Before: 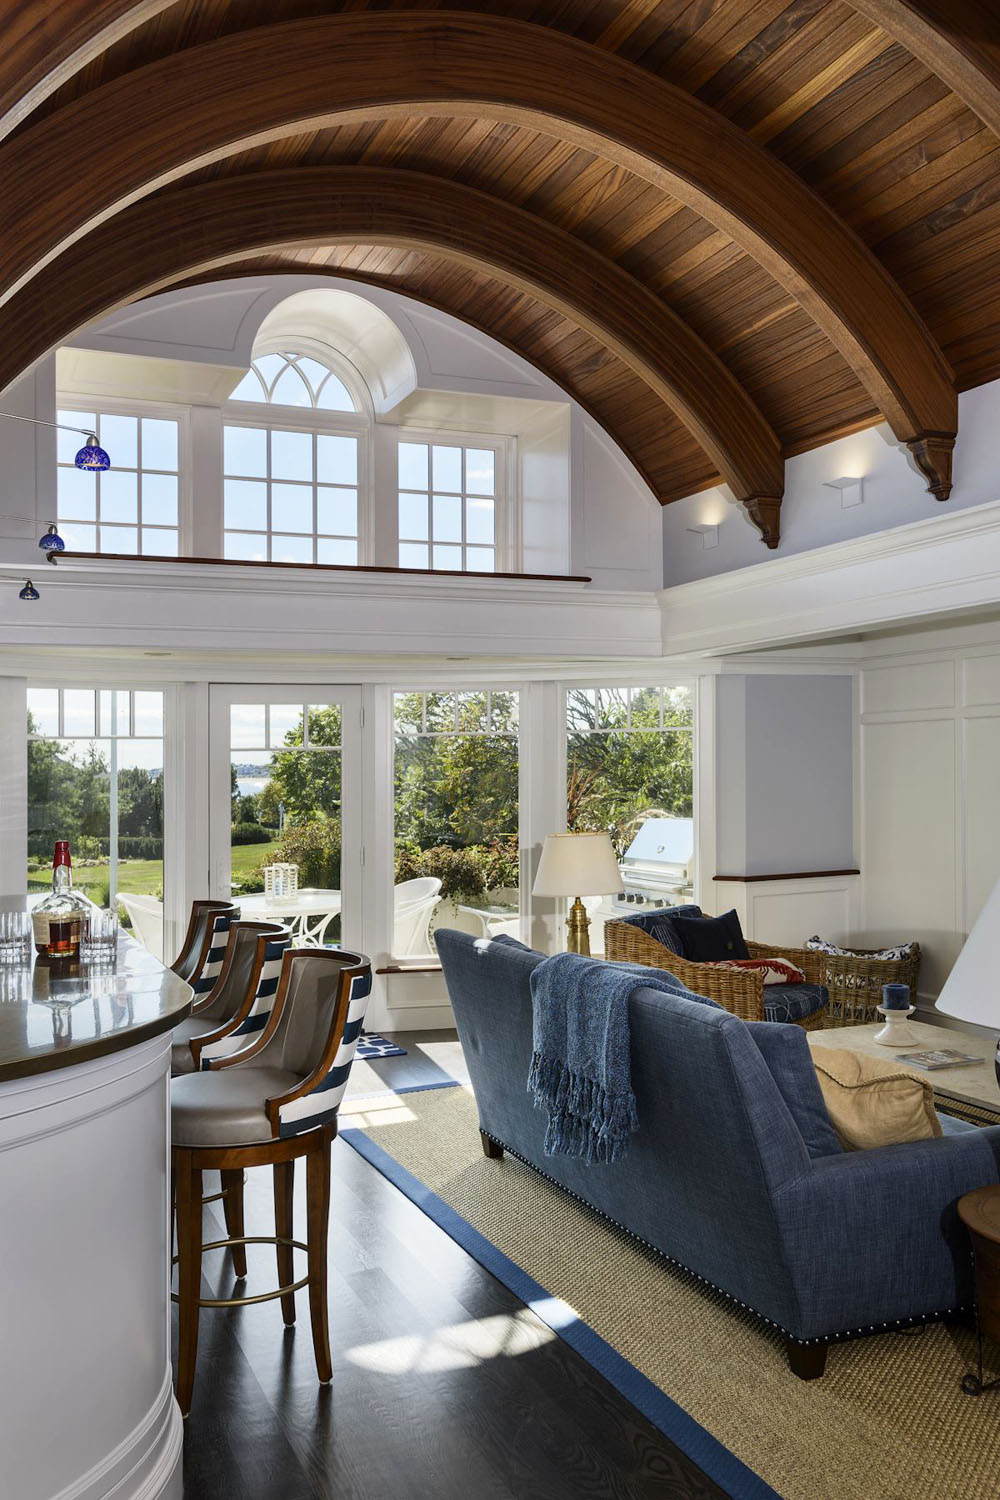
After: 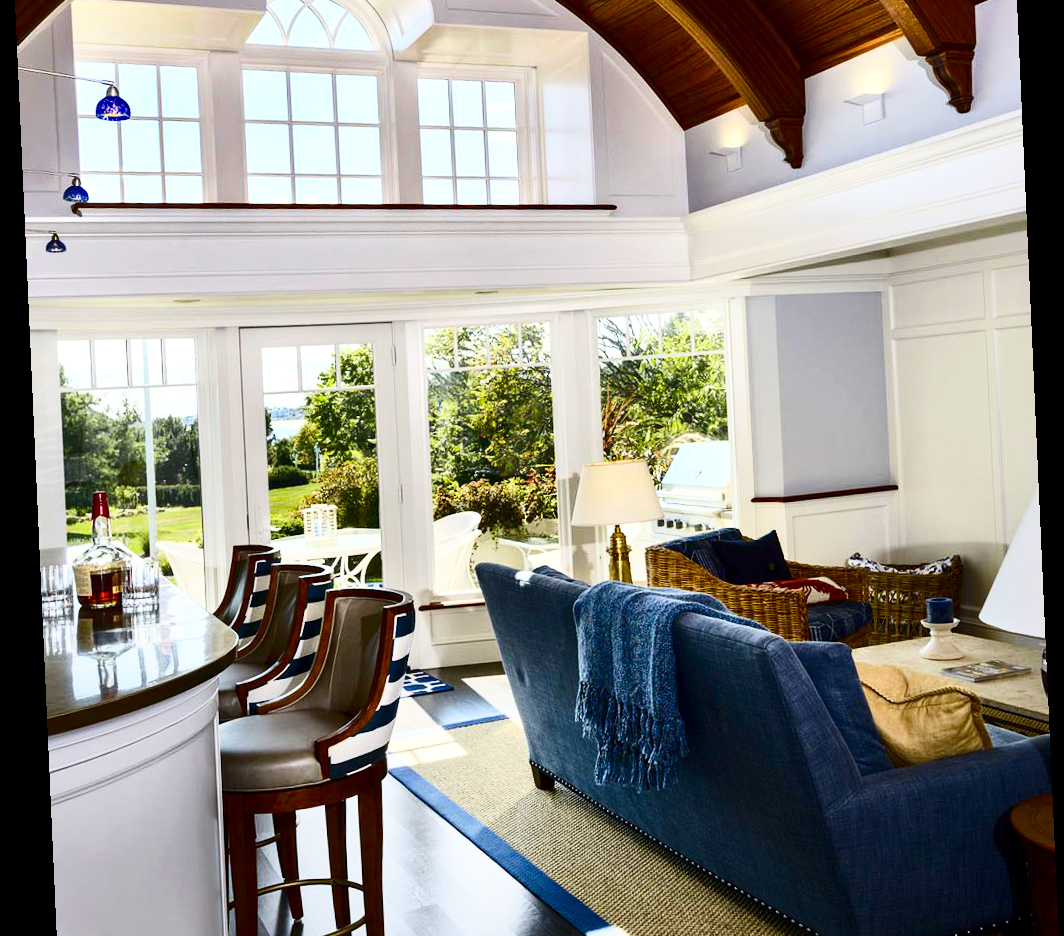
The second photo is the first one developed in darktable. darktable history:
crop and rotate: top 25.357%, bottom 13.942%
local contrast: mode bilateral grid, contrast 20, coarseness 50, detail 120%, midtone range 0.2
rotate and perspective: rotation -2.56°, automatic cropping off
contrast brightness saturation: contrast 0.4, brightness 0.05, saturation 0.25
color balance rgb: perceptual saturation grading › global saturation 35%, perceptual saturation grading › highlights -30%, perceptual saturation grading › shadows 35%, perceptual brilliance grading › global brilliance 3%, perceptual brilliance grading › highlights -3%, perceptual brilliance grading › shadows 3%
exposure: exposure 0.2 EV, compensate highlight preservation false
graduated density: rotation -180°, offset 24.95
white balance: emerald 1
